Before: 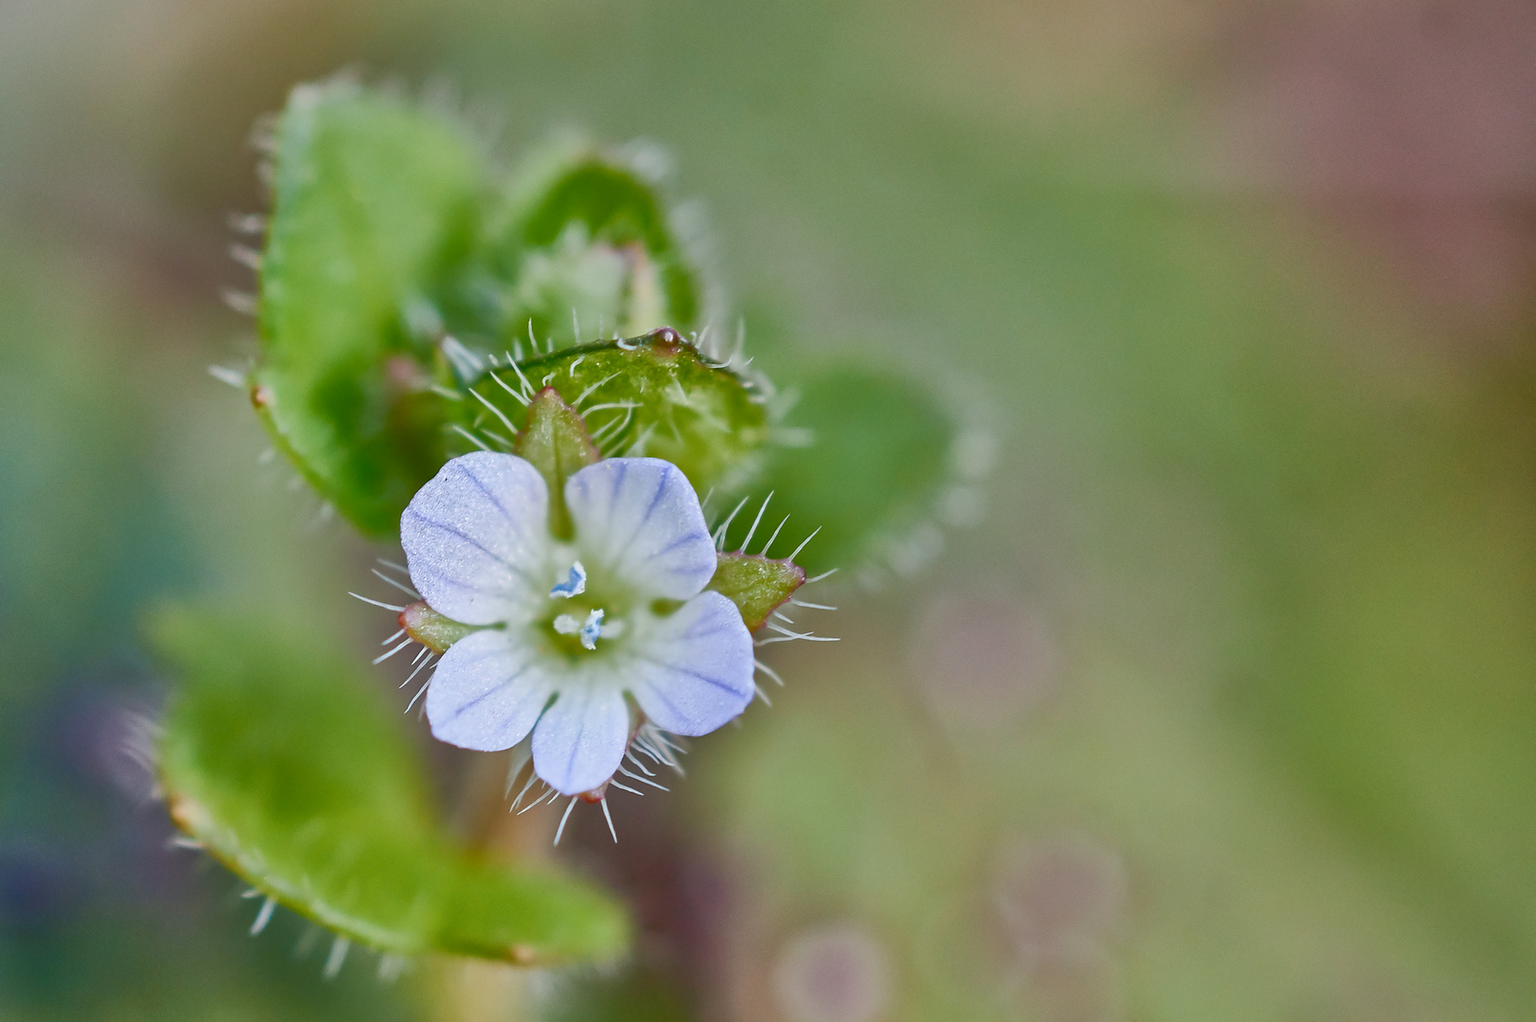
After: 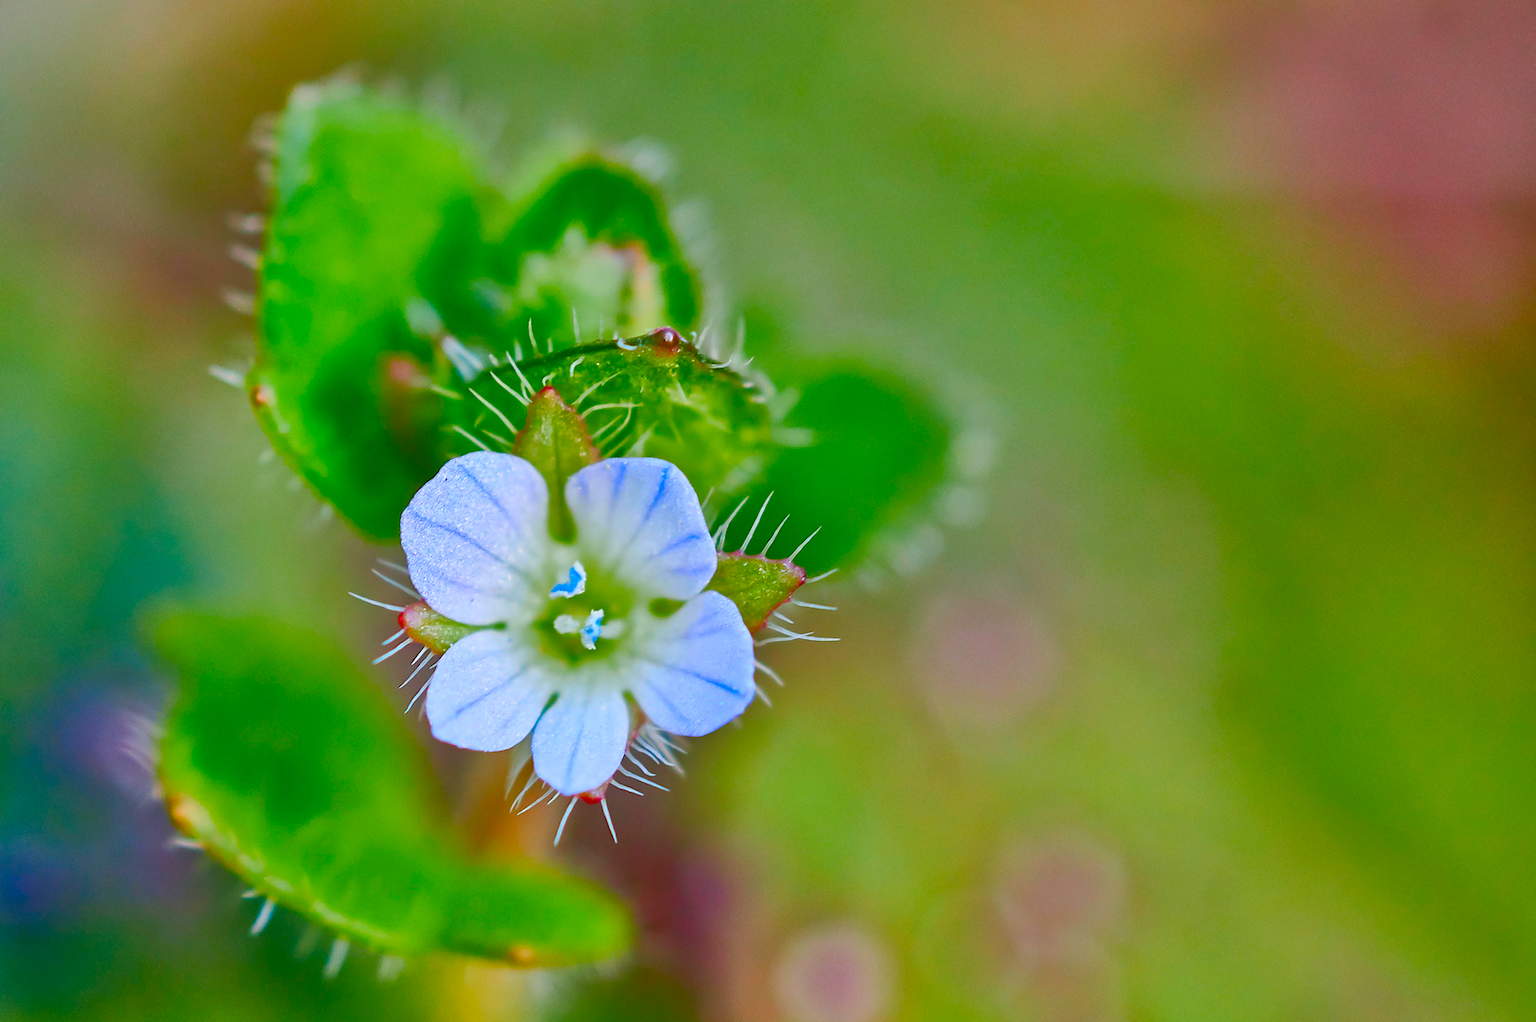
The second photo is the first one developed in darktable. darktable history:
color correction: saturation 2.15
